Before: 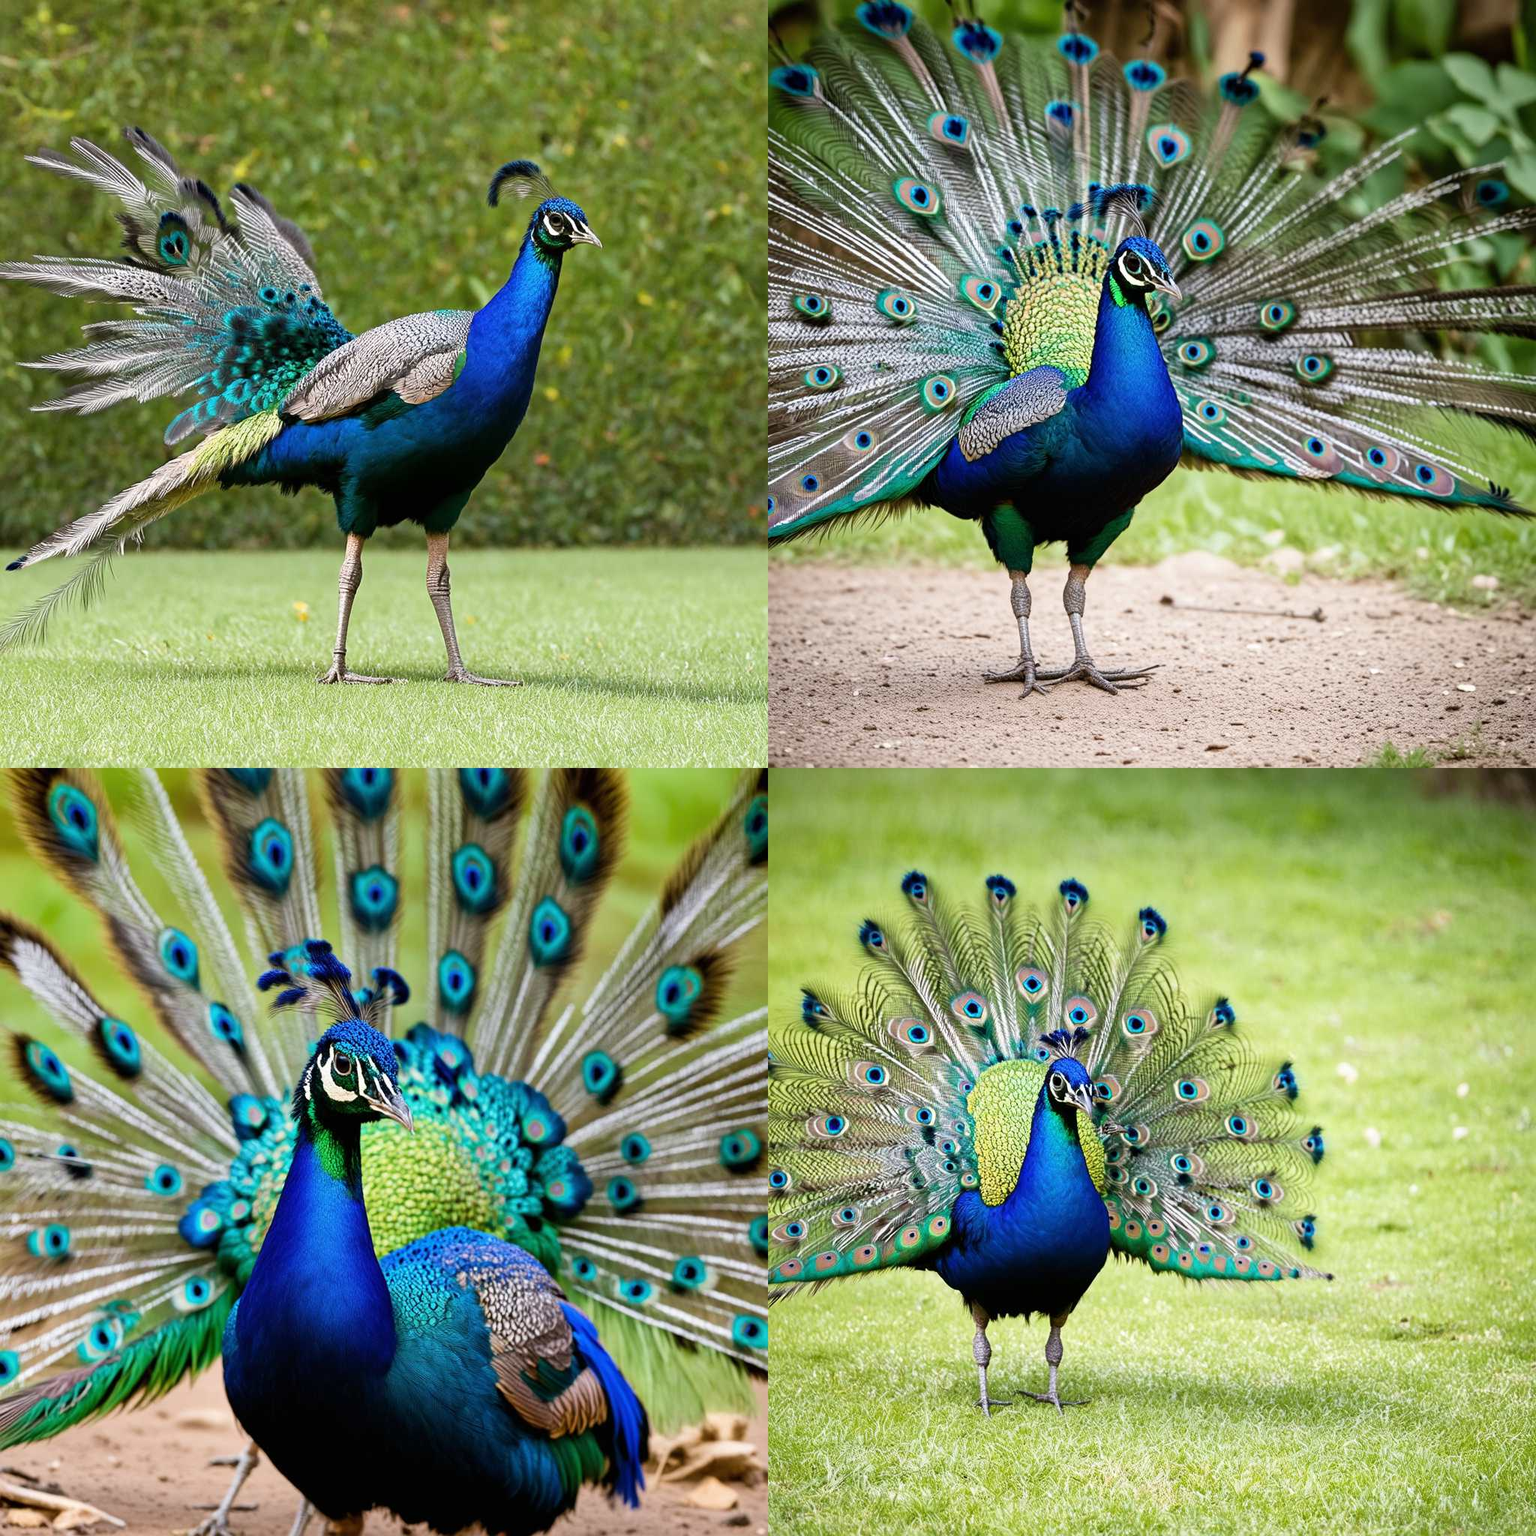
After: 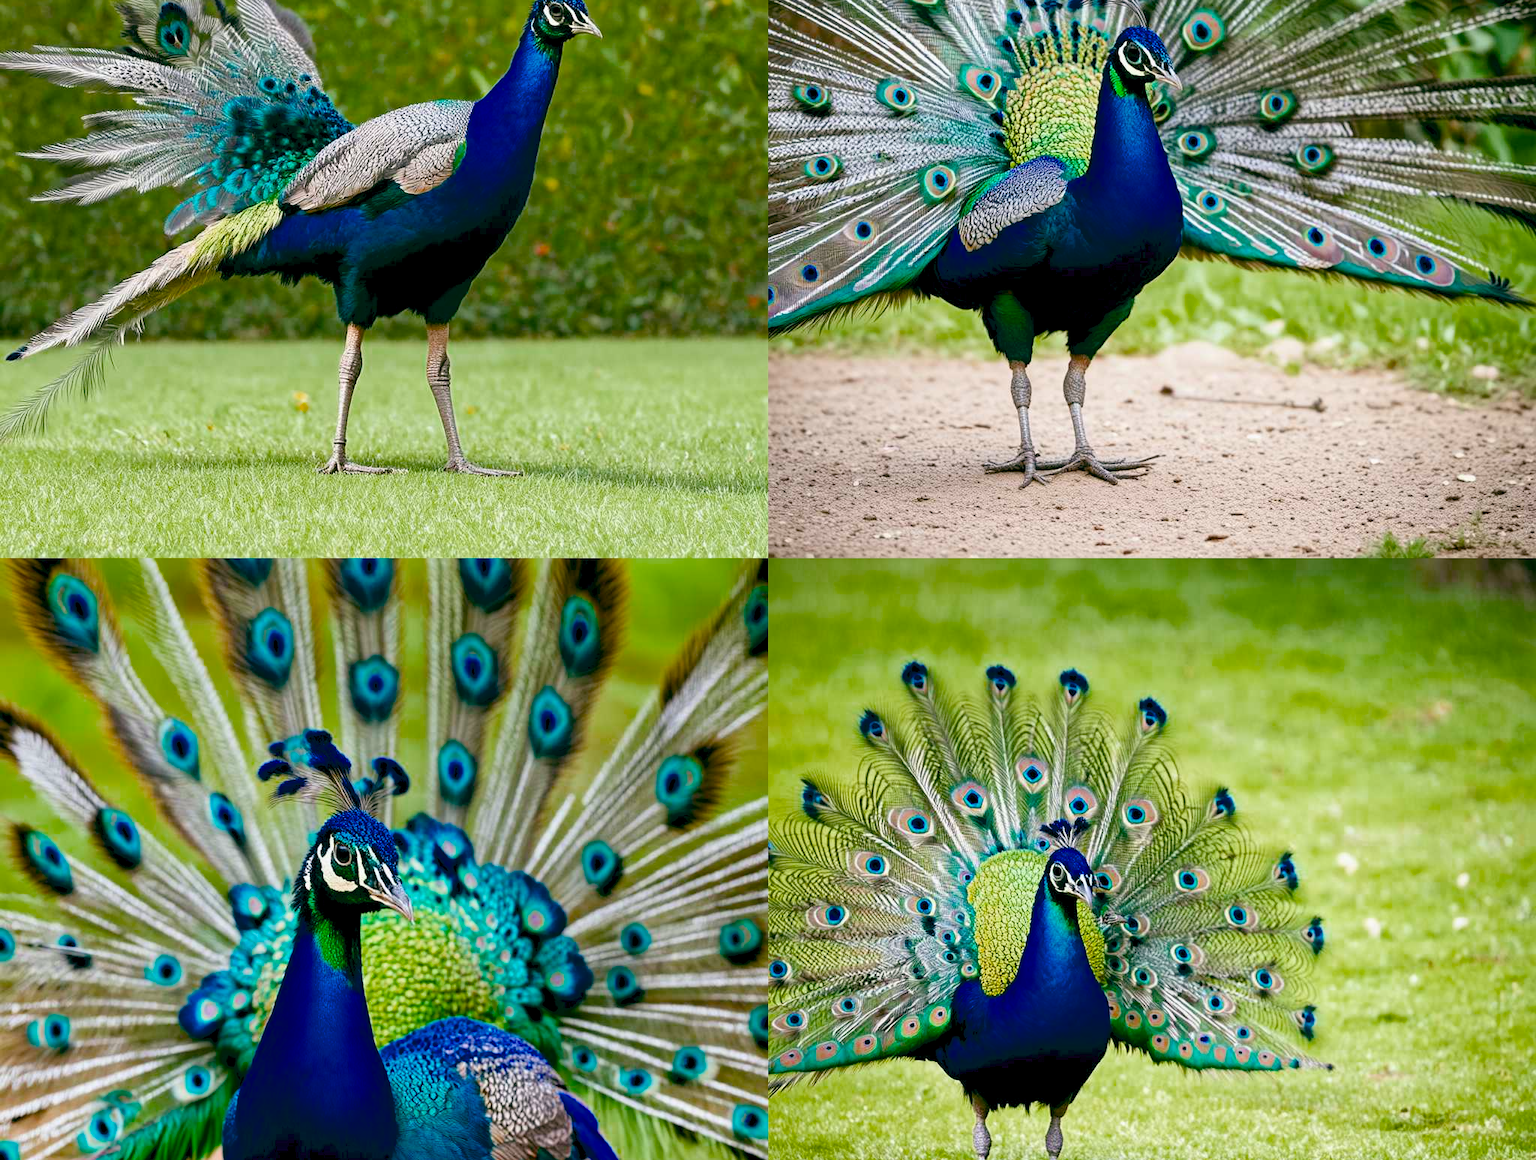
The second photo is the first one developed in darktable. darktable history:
exposure: black level correction 0, exposure 0.3 EV, compensate highlight preservation false
color balance rgb: shadows lift › hue 87.22°, power › hue 74.33°, global offset › luminance -0.344%, global offset › chroma 0.115%, global offset › hue 167.47°, linear chroma grading › global chroma -15.627%, perceptual saturation grading › global saturation 35.854%, global vibrance -7.989%, contrast -12.772%, saturation formula JzAzBz (2021)
crop: top 13.697%, bottom 10.759%
